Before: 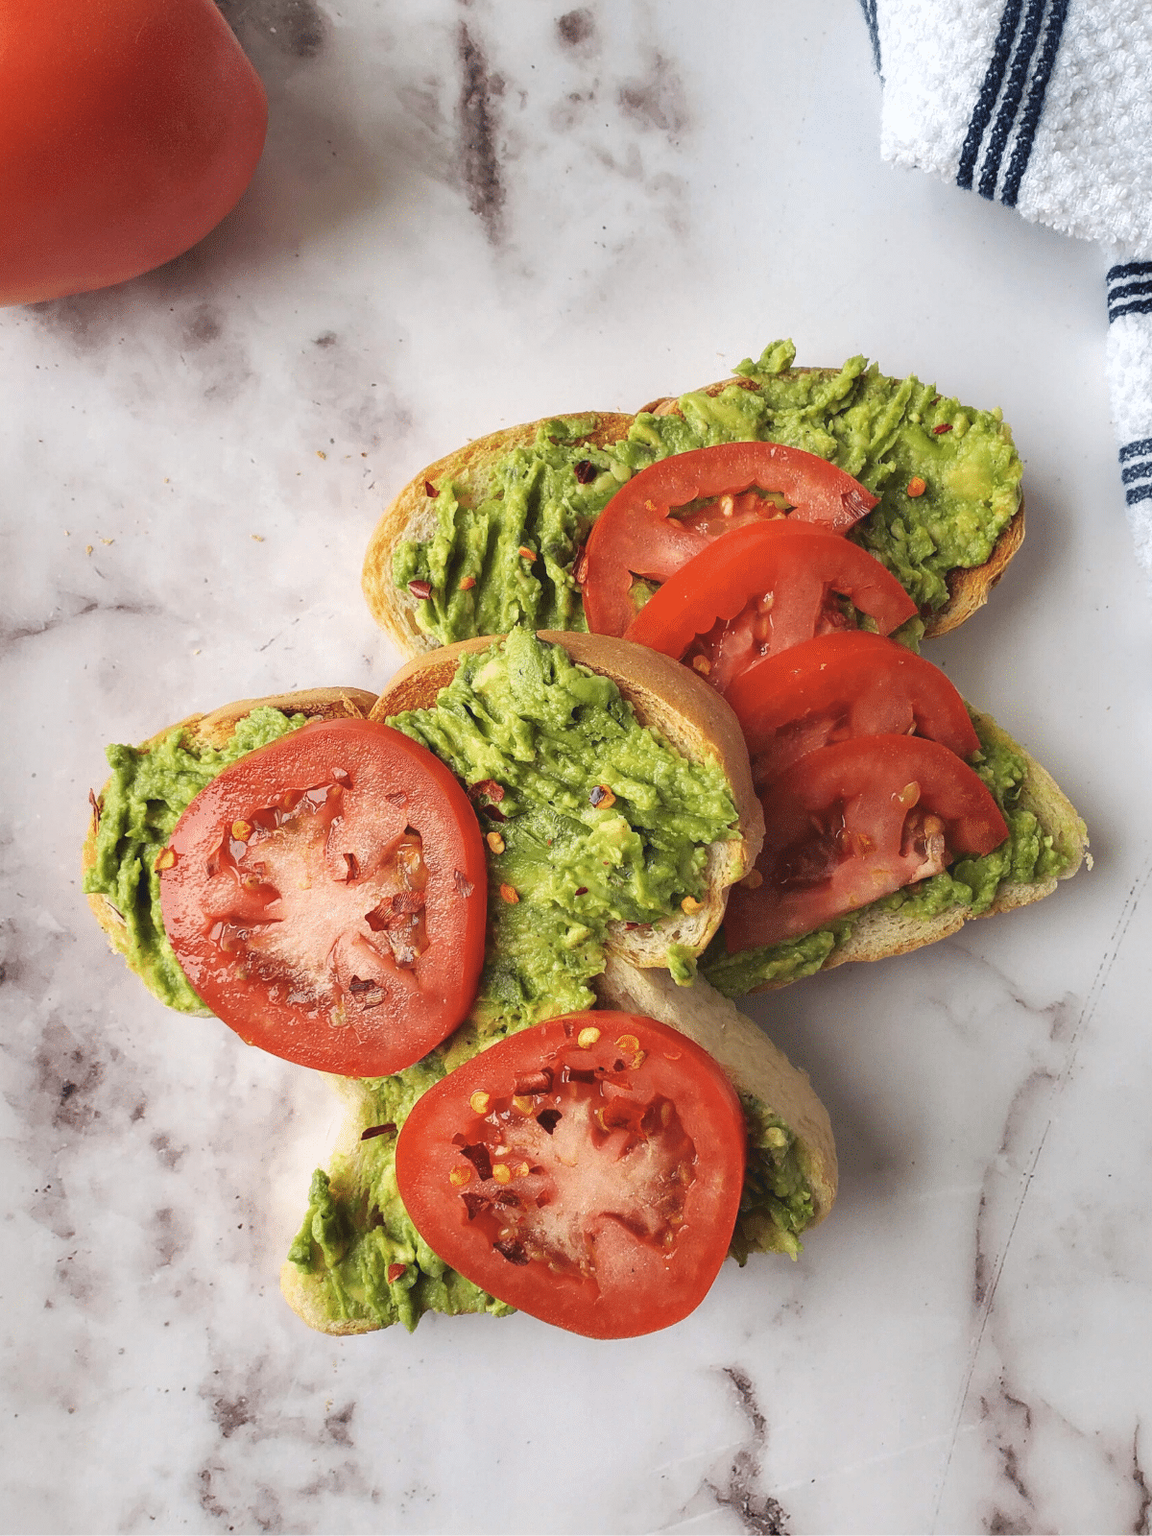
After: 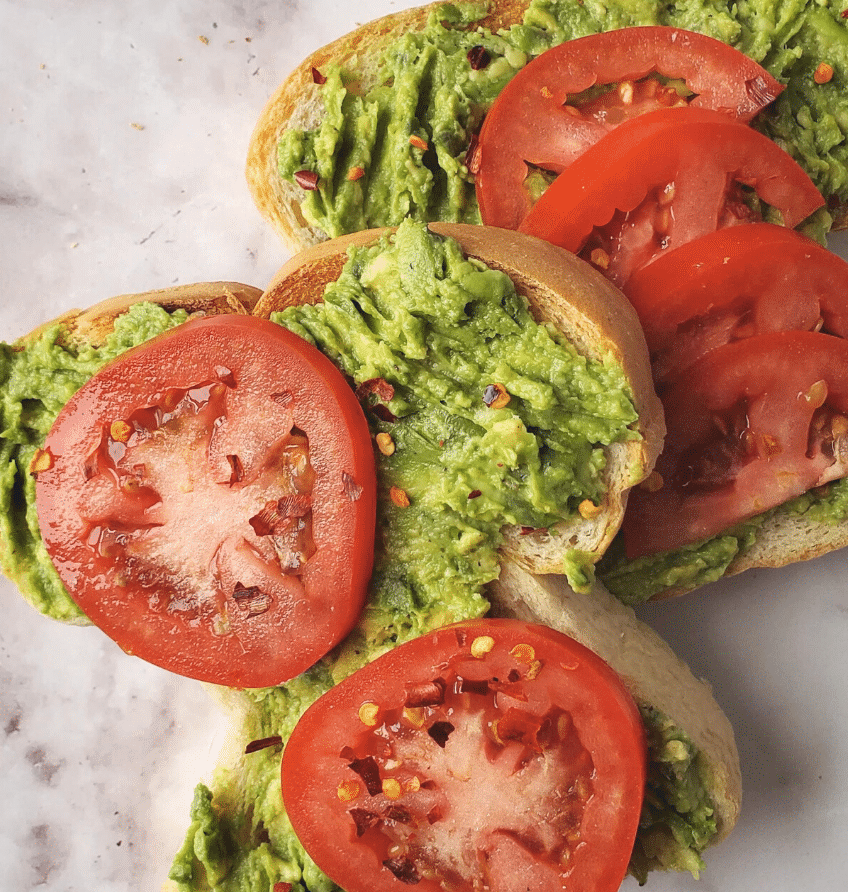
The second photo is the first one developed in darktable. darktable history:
crop: left 10.968%, top 27.141%, right 18.283%, bottom 17.092%
